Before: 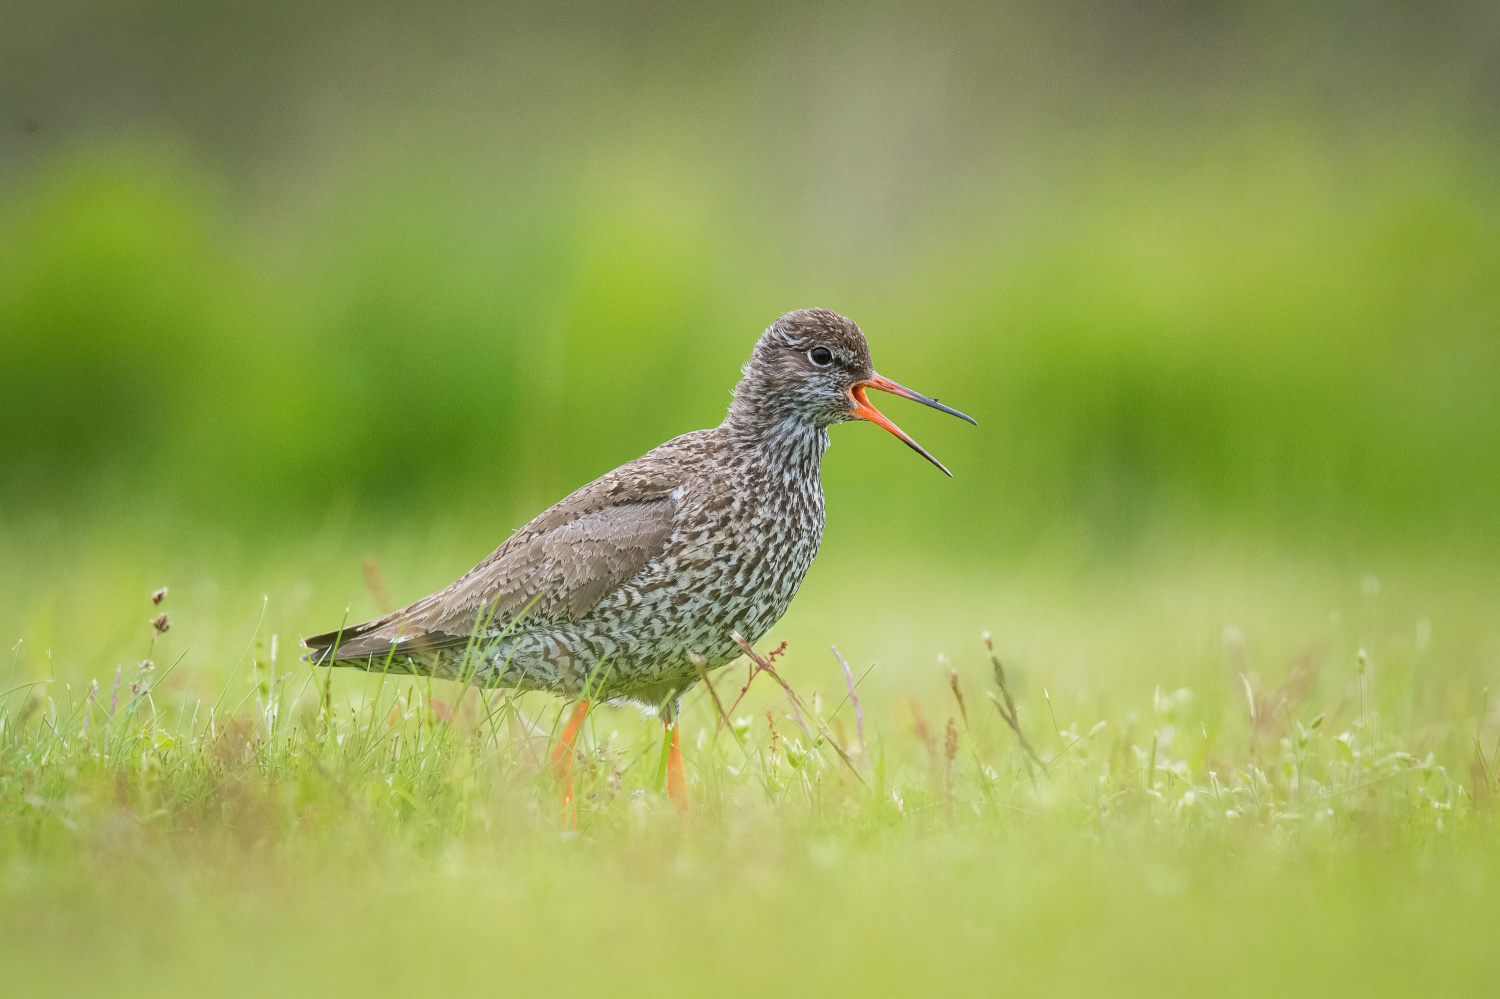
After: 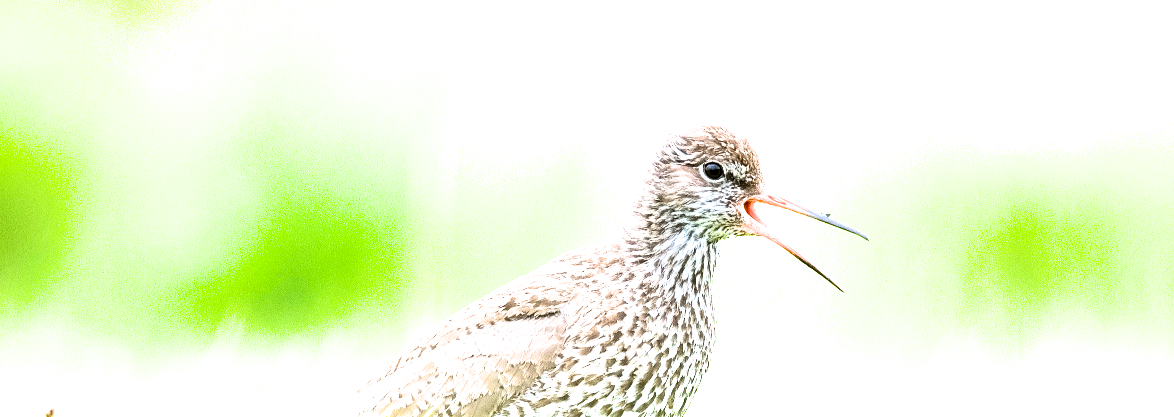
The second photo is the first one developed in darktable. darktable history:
filmic rgb: middle gray luminance 12.9%, black relative exposure -10.08 EV, white relative exposure 3.47 EV, target black luminance 0%, hardness 5.69, latitude 44.82%, contrast 1.225, highlights saturation mix 5.15%, shadows ↔ highlights balance 27.08%, color science v6 (2022)
color balance rgb: perceptual saturation grading › global saturation 20%, perceptual saturation grading › highlights -24.822%, perceptual saturation grading › shadows 25.884%, perceptual brilliance grading › global brilliance 19.649%, perceptual brilliance grading › shadows -40.574%
exposure: black level correction 0.001, exposure 1.715 EV, compensate highlight preservation false
crop: left 7.231%, top 18.58%, right 14.471%, bottom 39.655%
